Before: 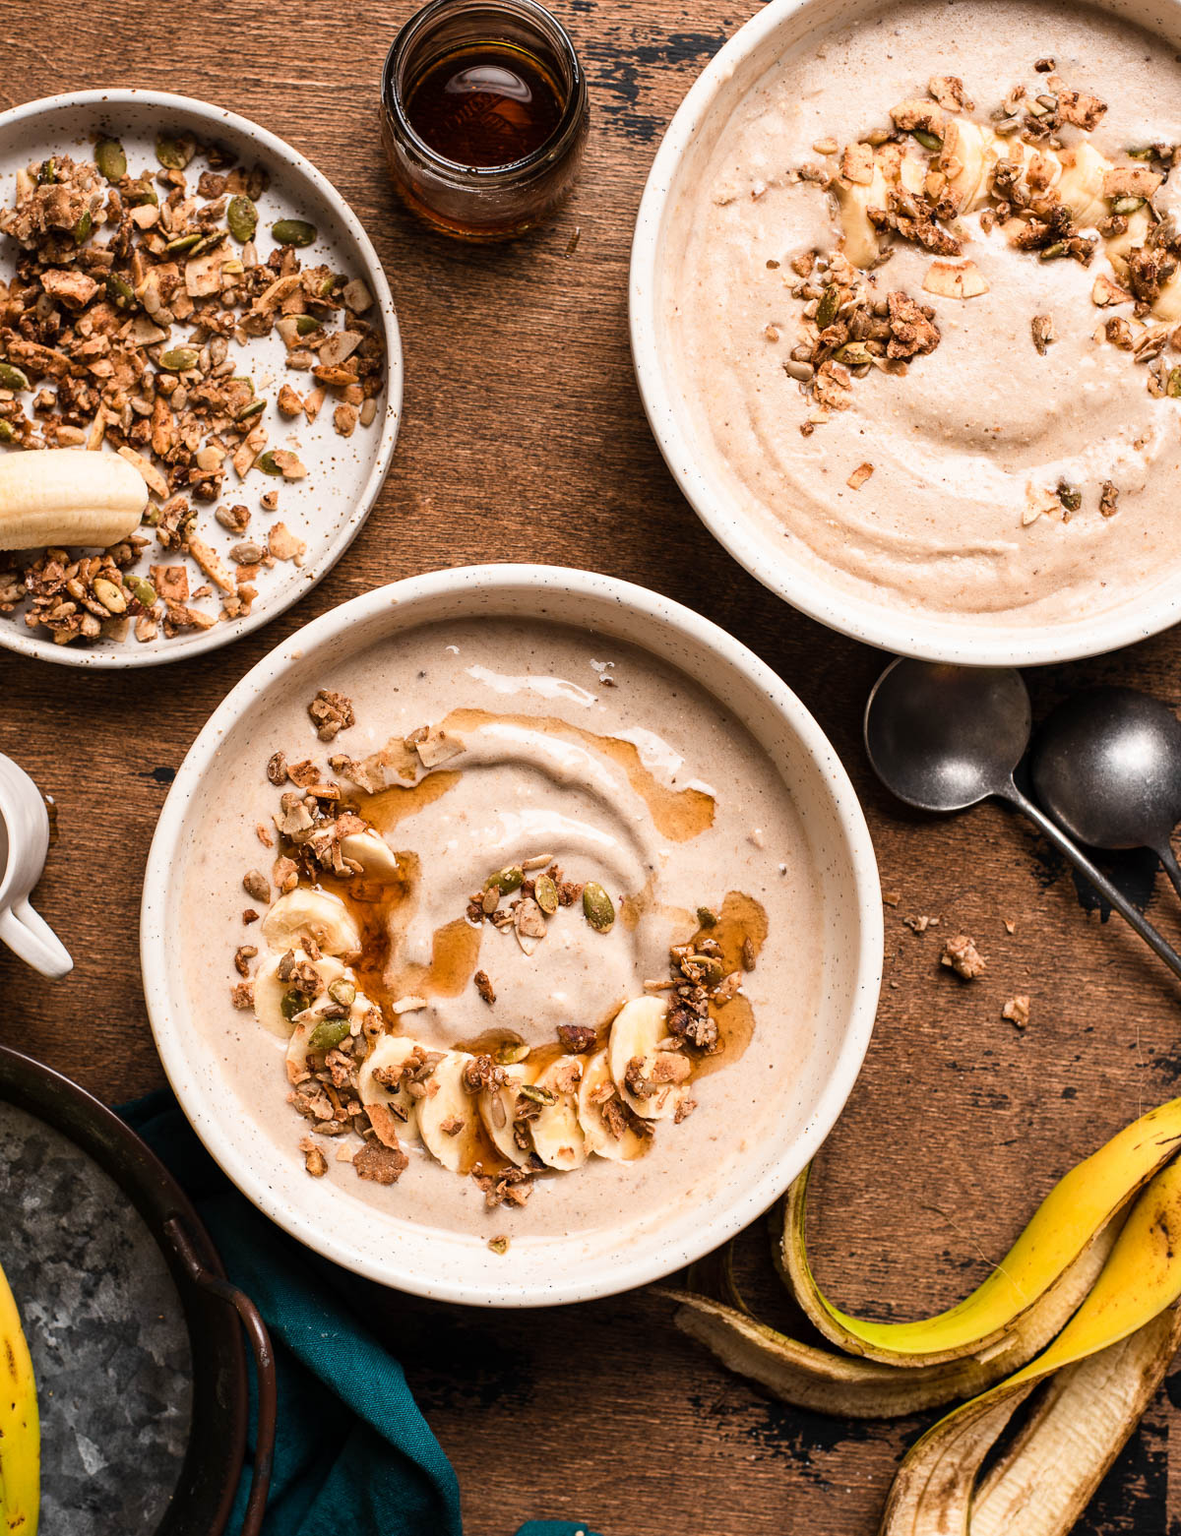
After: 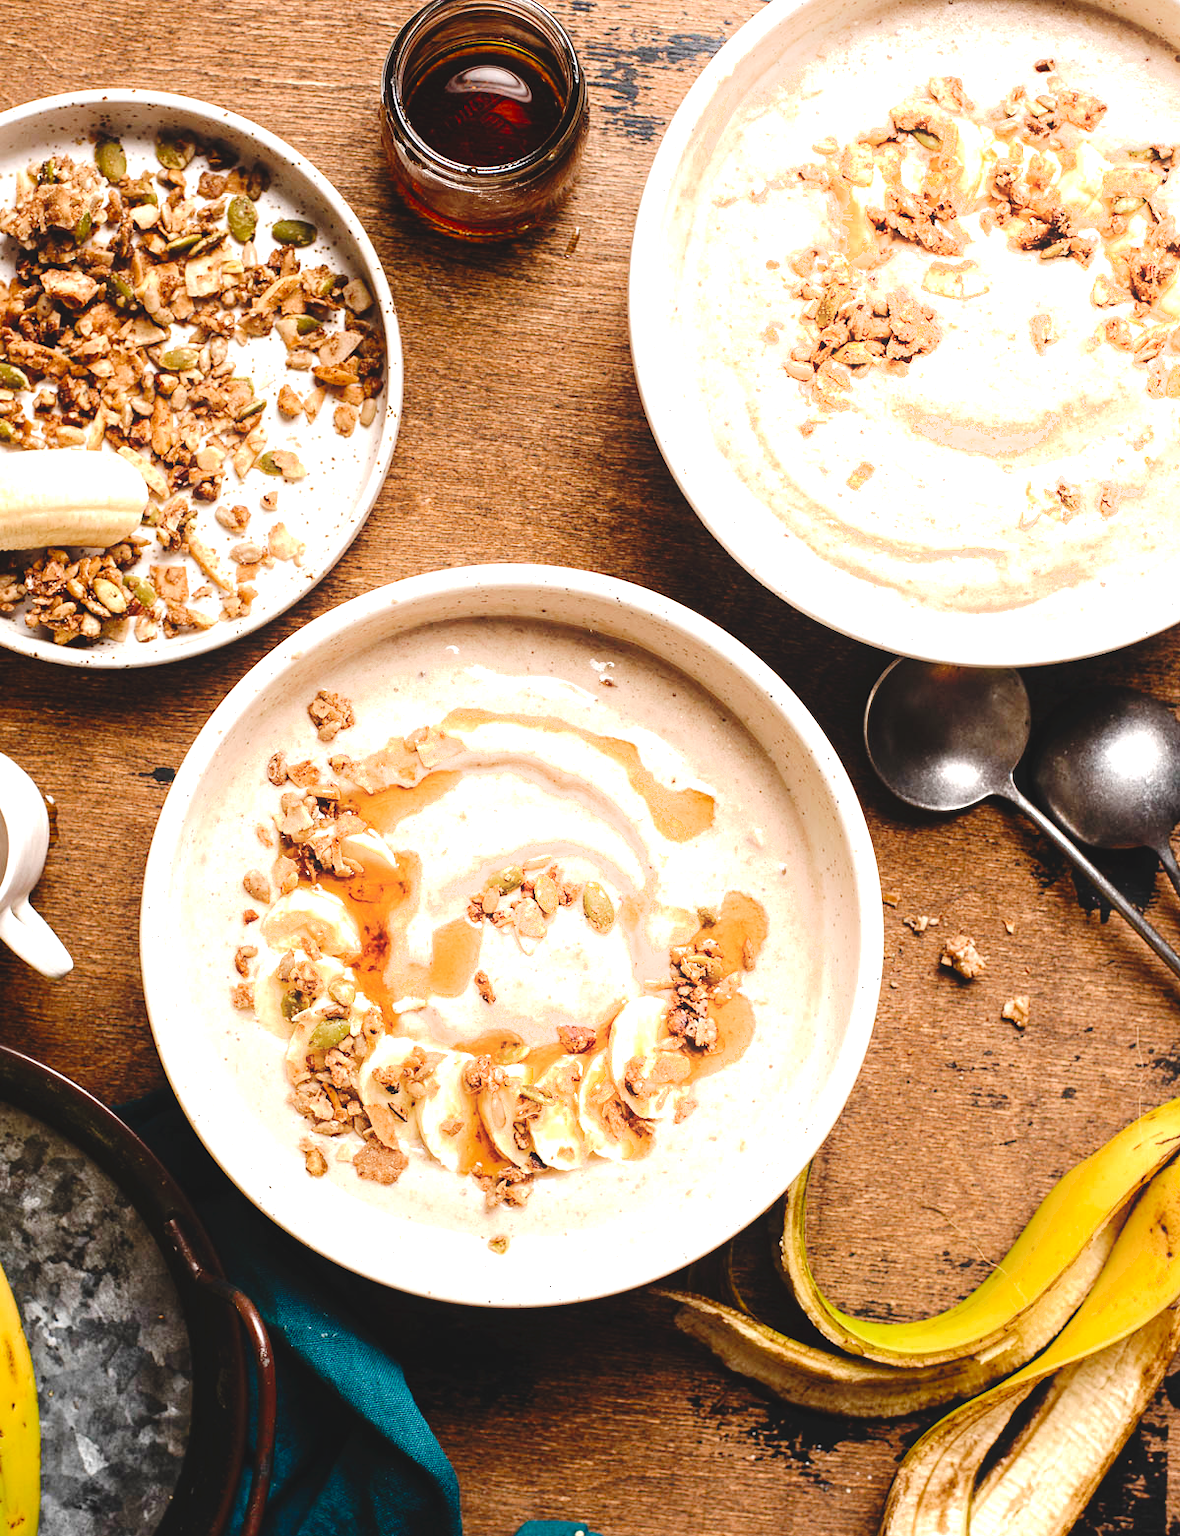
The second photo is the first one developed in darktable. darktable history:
exposure: black level correction 0, exposure 1 EV, compensate exposure bias true, compensate highlight preservation false
tone curve: curves: ch0 [(0, 0) (0.003, 0.074) (0.011, 0.079) (0.025, 0.083) (0.044, 0.095) (0.069, 0.097) (0.1, 0.11) (0.136, 0.131) (0.177, 0.159) (0.224, 0.209) (0.277, 0.279) (0.335, 0.367) (0.399, 0.455) (0.468, 0.538) (0.543, 0.621) (0.623, 0.699) (0.709, 0.782) (0.801, 0.848) (0.898, 0.924) (1, 1)], preserve colors none
color zones: curves: ch0 [(0, 0.425) (0.143, 0.422) (0.286, 0.42) (0.429, 0.419) (0.571, 0.419) (0.714, 0.42) (0.857, 0.422) (1, 0.425)]
shadows and highlights: shadows -24.28, highlights 49.77, soften with gaussian
